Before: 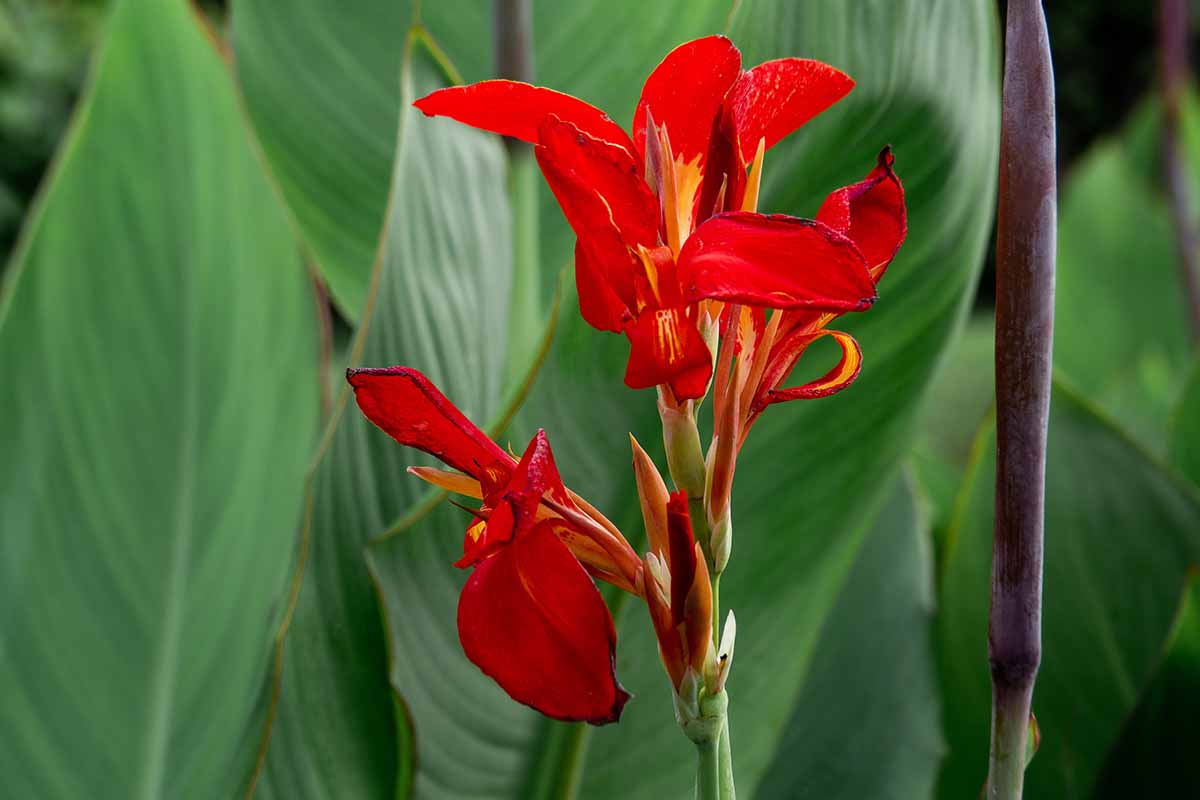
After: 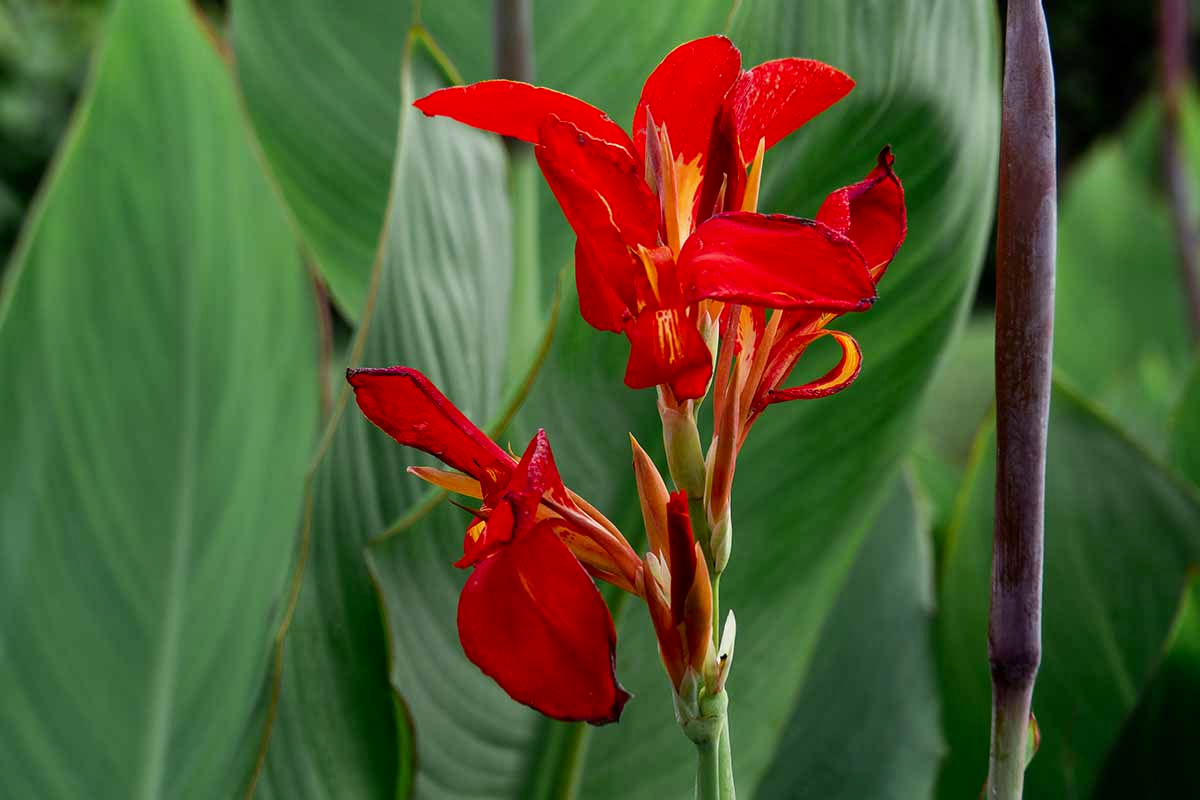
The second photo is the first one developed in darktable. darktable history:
shadows and highlights: shadows 37.27, highlights -28.18, soften with gaussian
contrast brightness saturation: contrast 0.03, brightness -0.04
